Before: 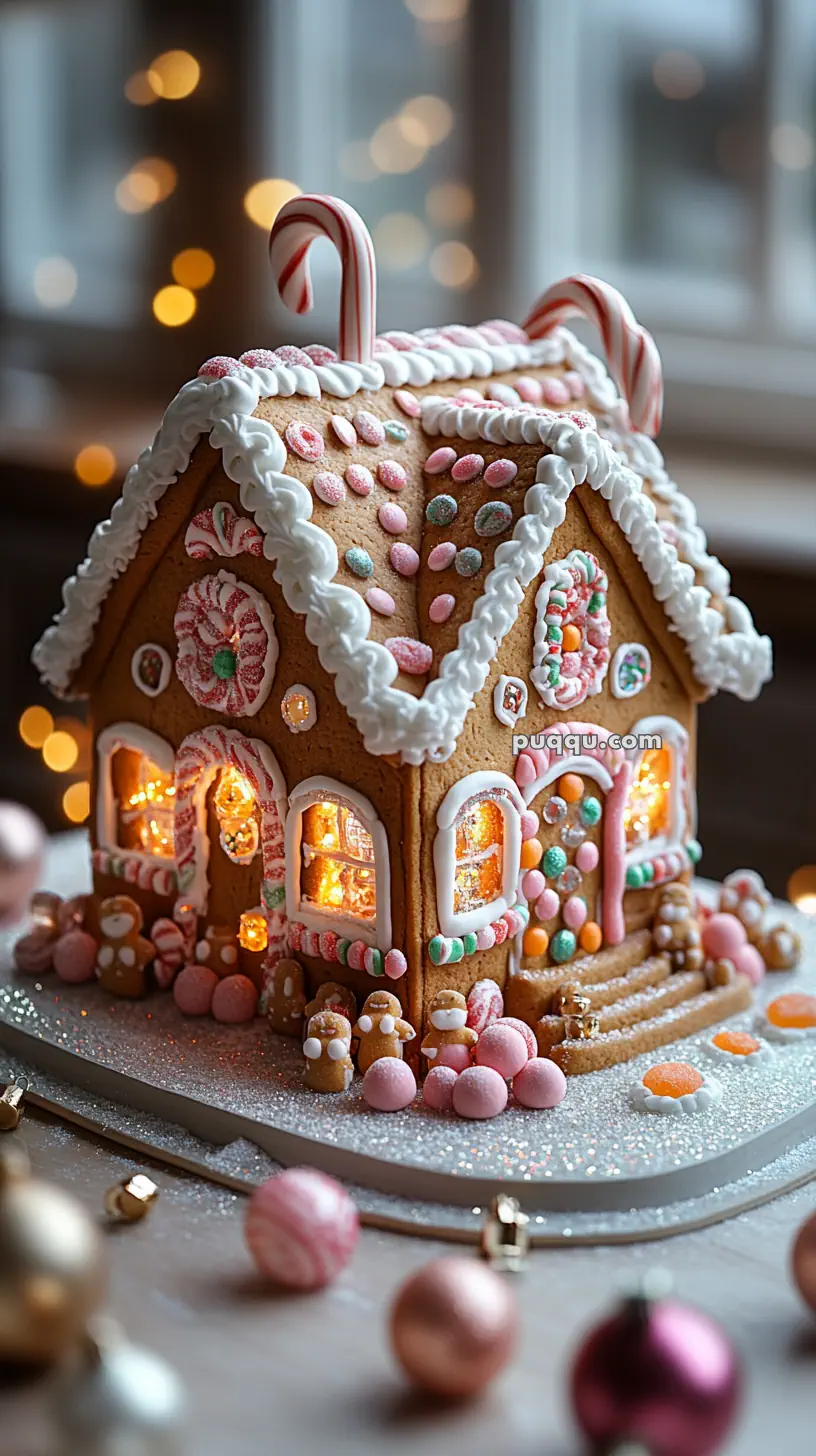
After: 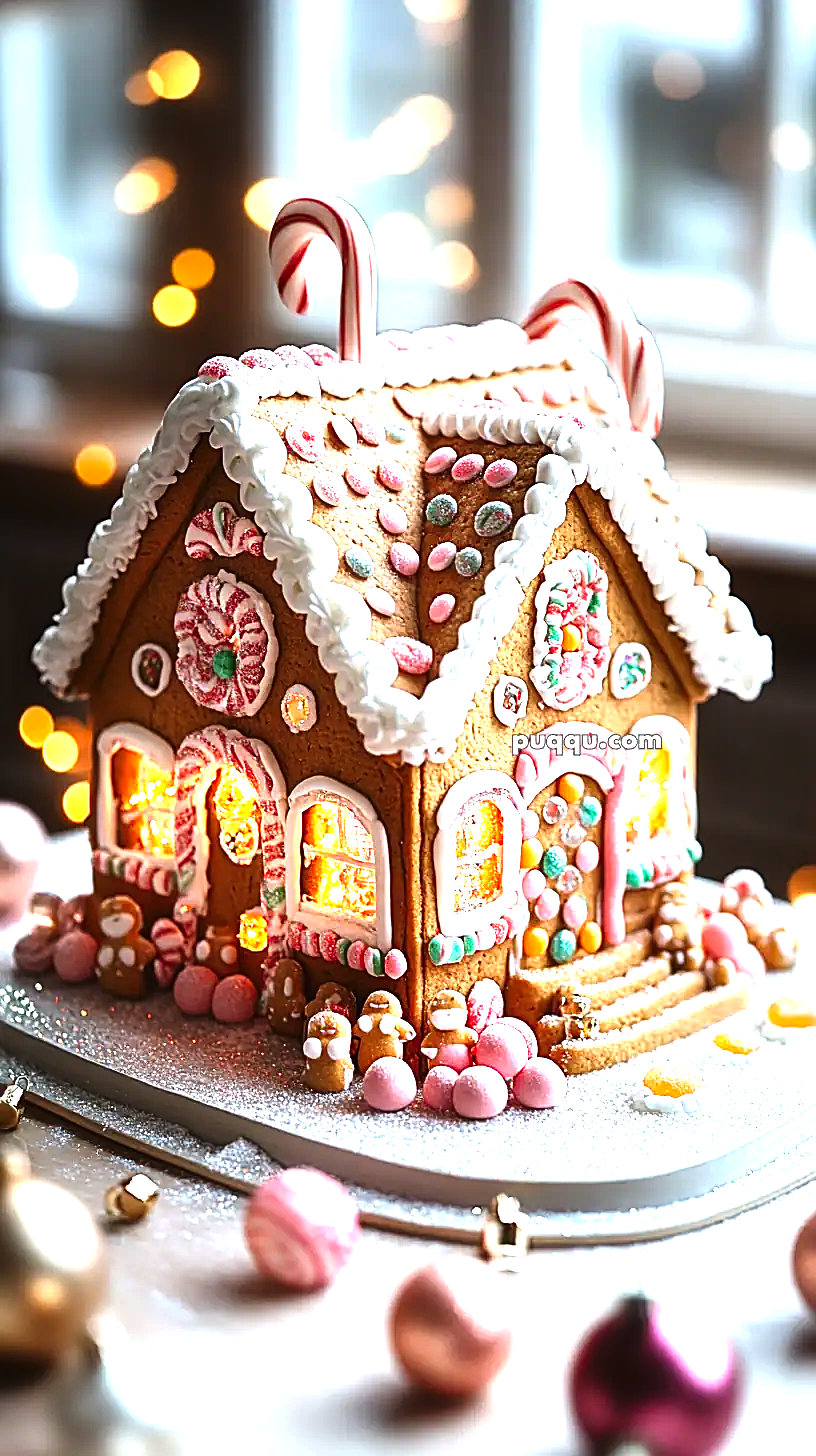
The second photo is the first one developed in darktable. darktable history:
exposure: black level correction -0.005, exposure 1 EV, compensate highlight preservation false
sharpen: on, module defaults
contrast brightness saturation: contrast 0.067, brightness -0.151, saturation 0.114
tone equalizer: -8 EV -0.735 EV, -7 EV -0.673 EV, -6 EV -0.627 EV, -5 EV -0.361 EV, -3 EV 0.373 EV, -2 EV 0.6 EV, -1 EV 0.693 EV, +0 EV 0.77 EV
